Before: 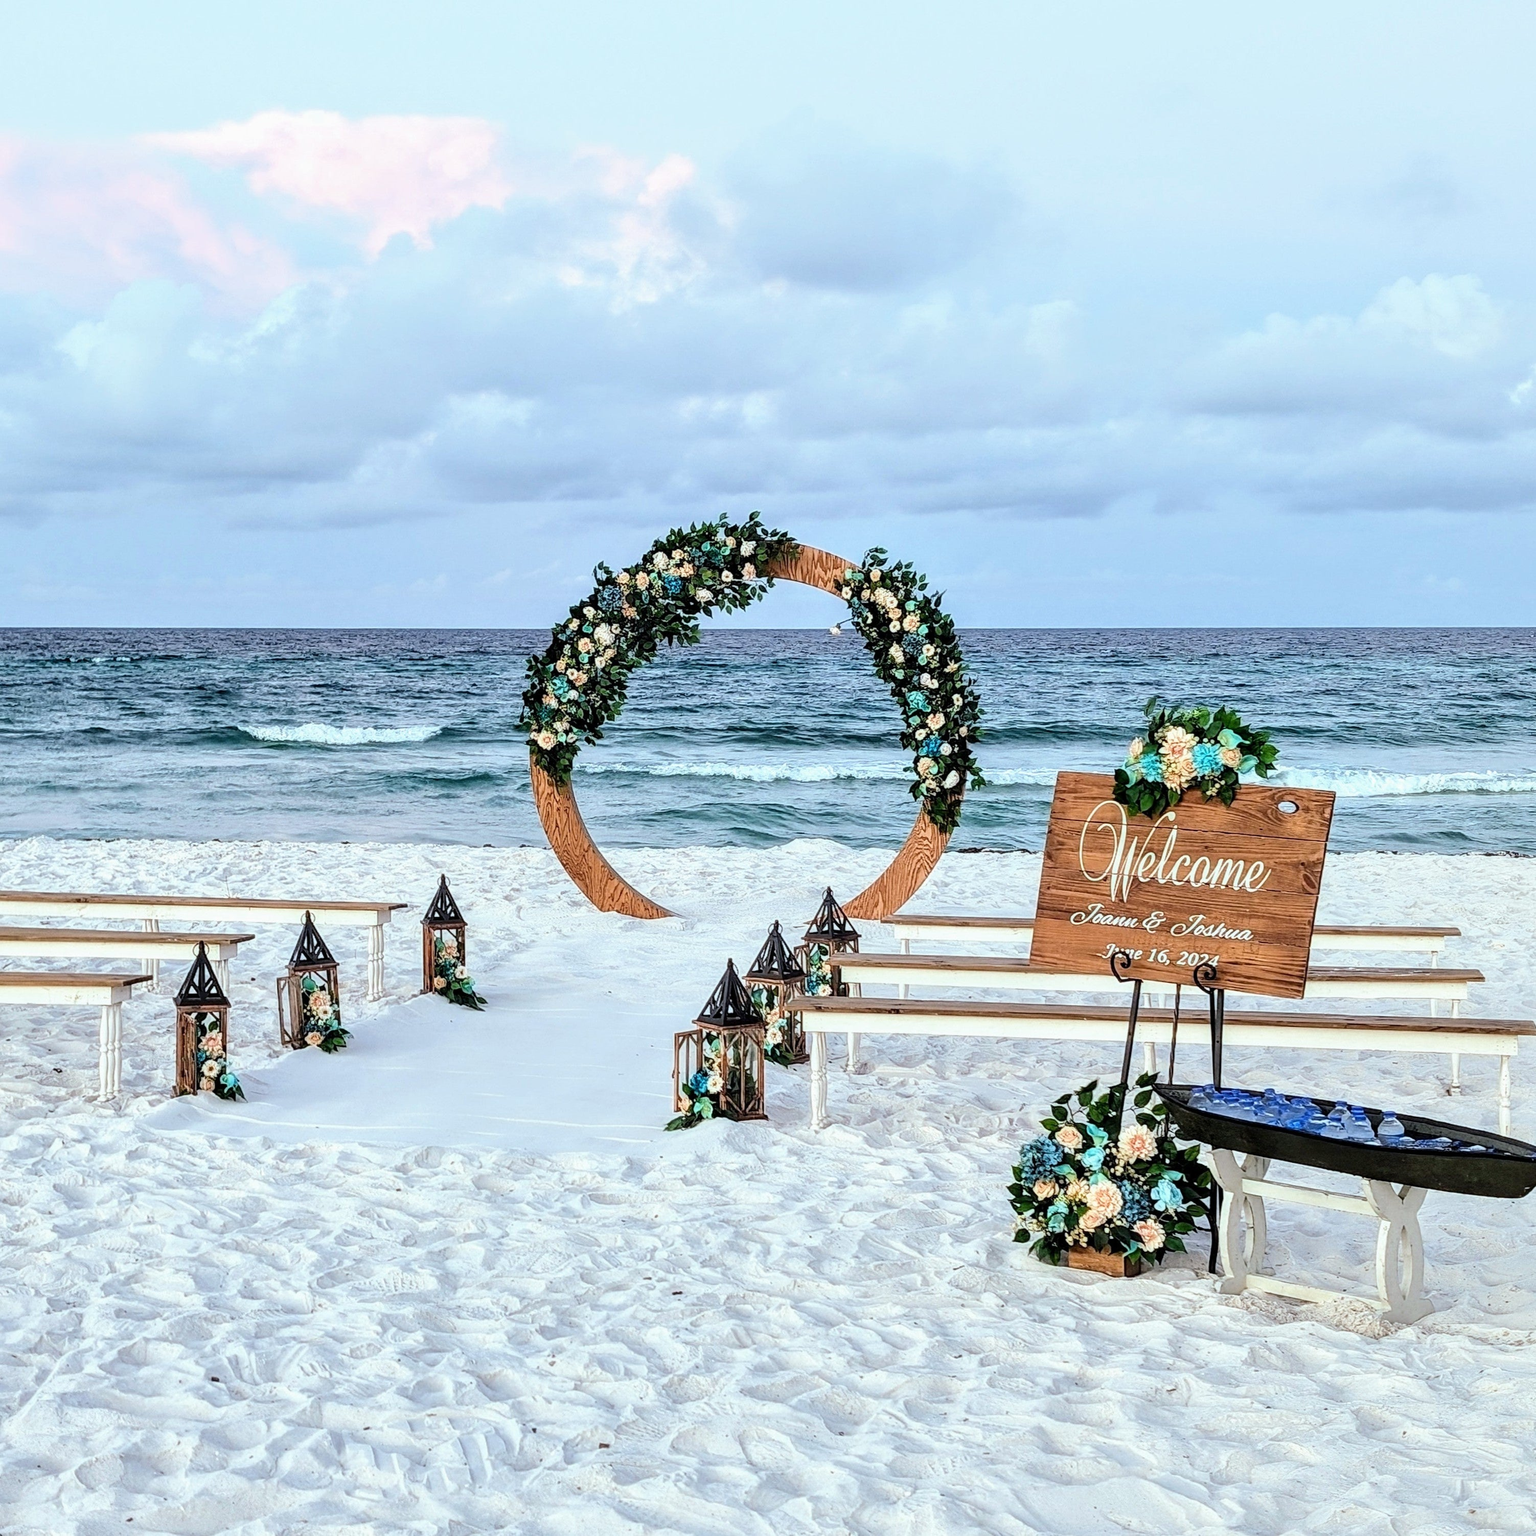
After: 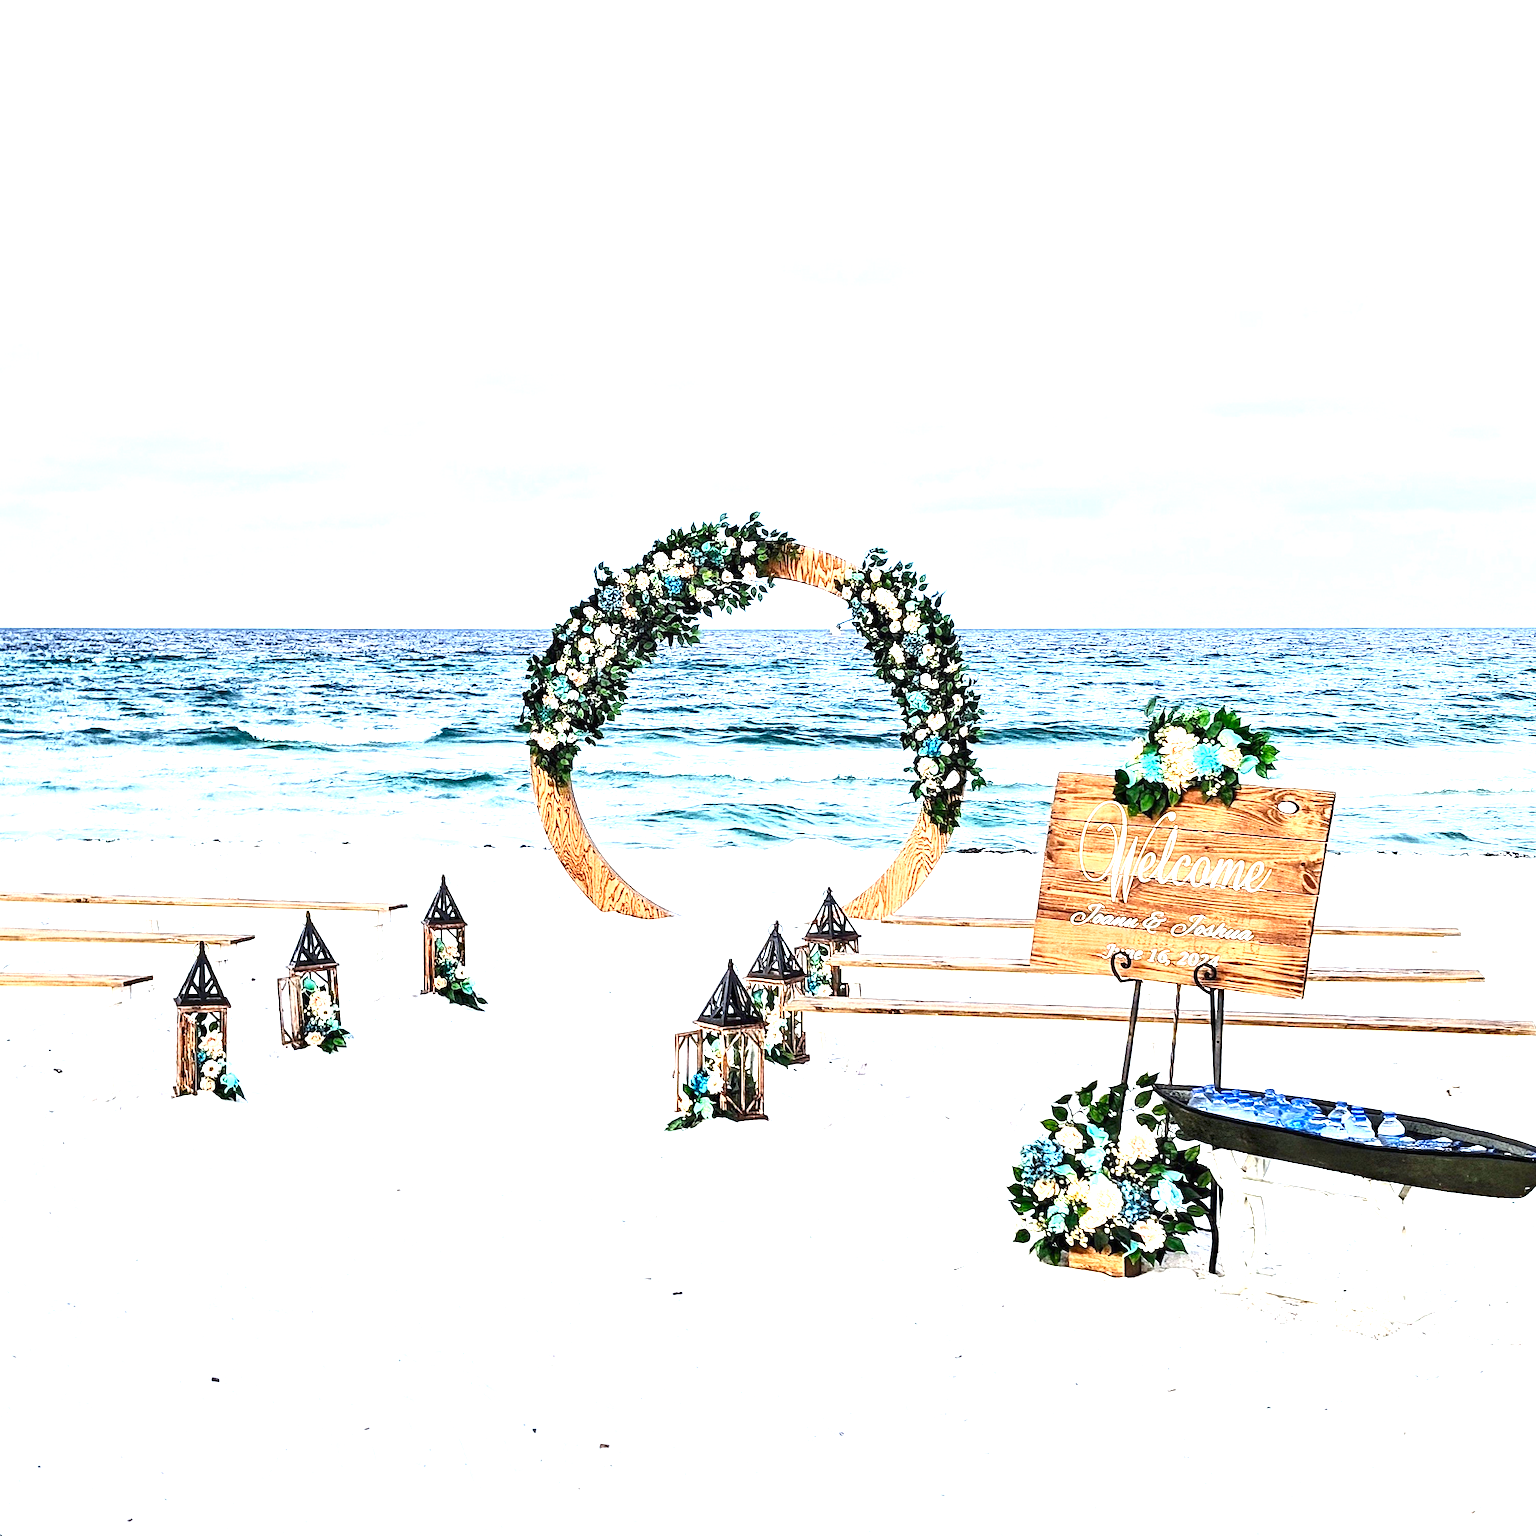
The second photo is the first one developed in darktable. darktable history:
exposure: black level correction 0, exposure 1.9 EV, compensate highlight preservation false
shadows and highlights: shadows 52.34, highlights -28.23, soften with gaussian
